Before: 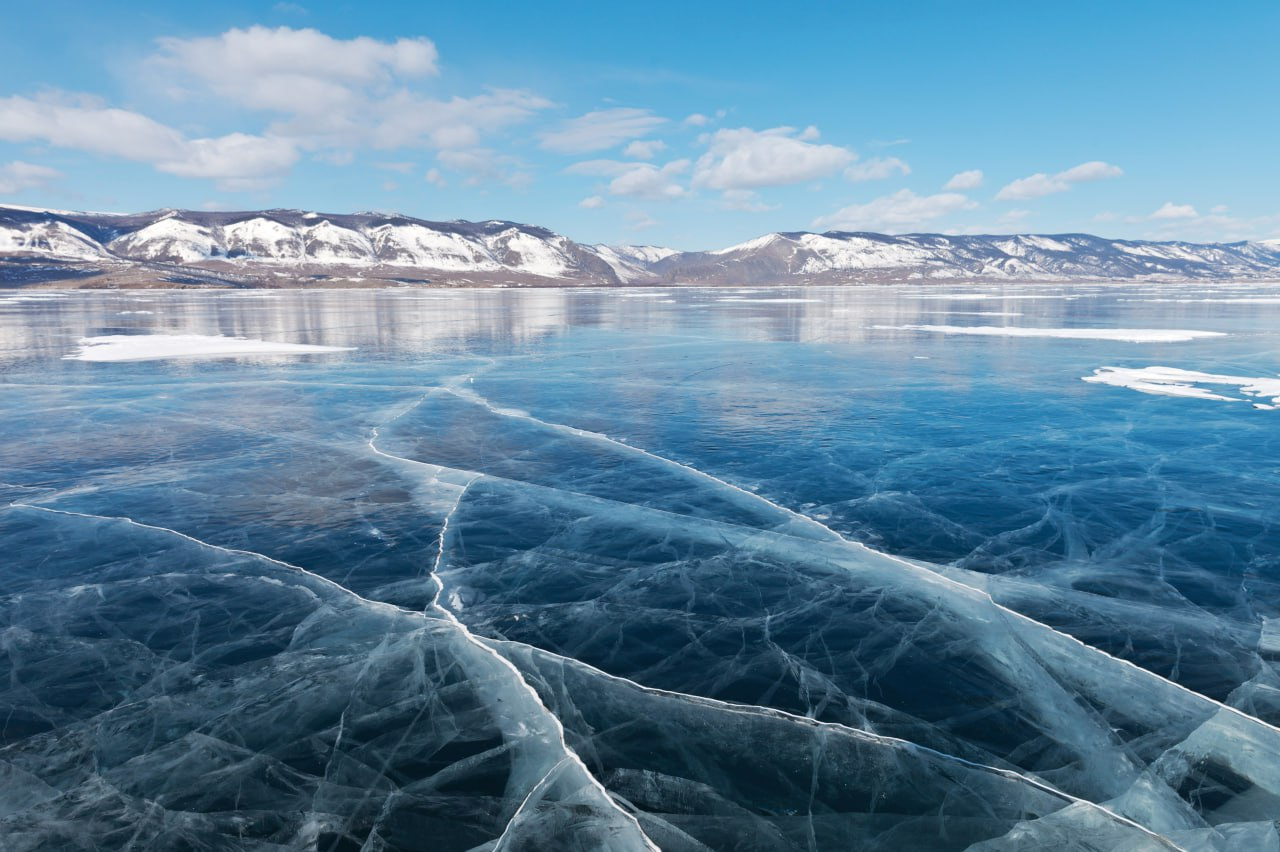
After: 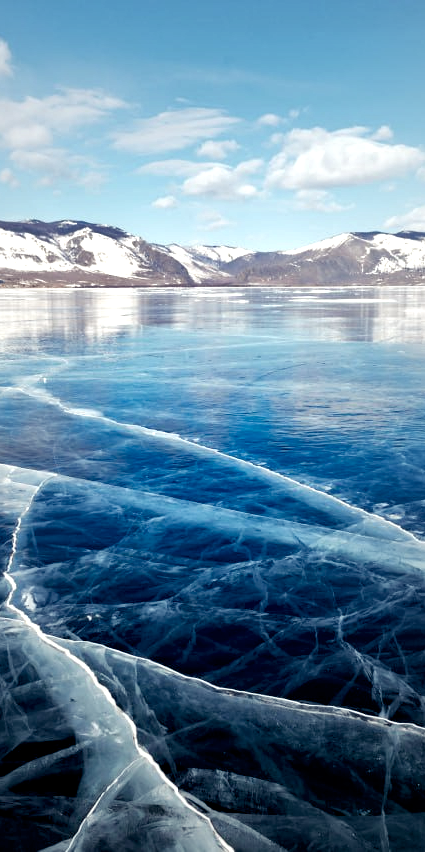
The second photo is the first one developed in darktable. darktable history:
vignetting: fall-off start 18.21%, fall-off radius 137.95%, brightness -0.207, center (-0.078, 0.066), width/height ratio 0.62, shape 0.59
local contrast: mode bilateral grid, contrast 100, coarseness 100, detail 165%, midtone range 0.2
crop: left 33.36%, right 33.36%
base curve: exposure shift 0, preserve colors none
color balance rgb: shadows lift › luminance -21.66%, shadows lift › chroma 6.57%, shadows lift › hue 270°, power › chroma 0.68%, power › hue 60°, highlights gain › luminance 6.08%, highlights gain › chroma 1.33%, highlights gain › hue 90°, global offset › luminance -0.87%, perceptual saturation grading › global saturation 26.86%, perceptual saturation grading › highlights -28.39%, perceptual saturation grading › mid-tones 15.22%, perceptual saturation grading › shadows 33.98%, perceptual brilliance grading › highlights 10%, perceptual brilliance grading › mid-tones 5%
